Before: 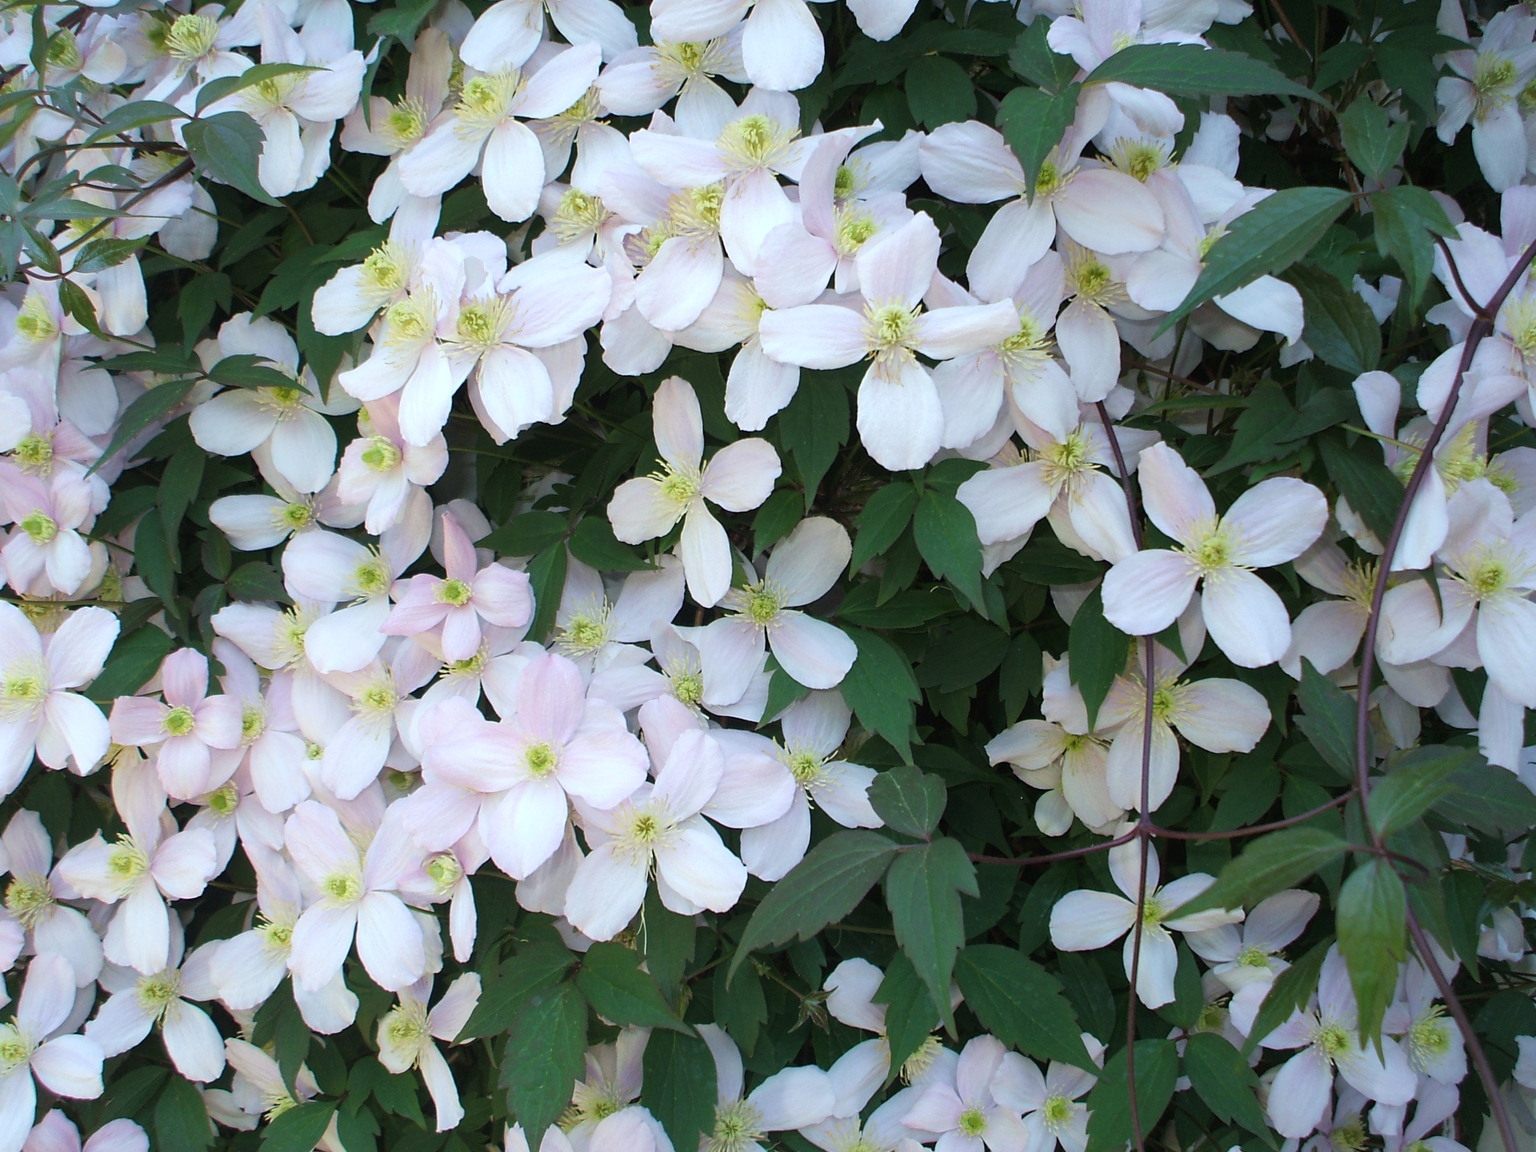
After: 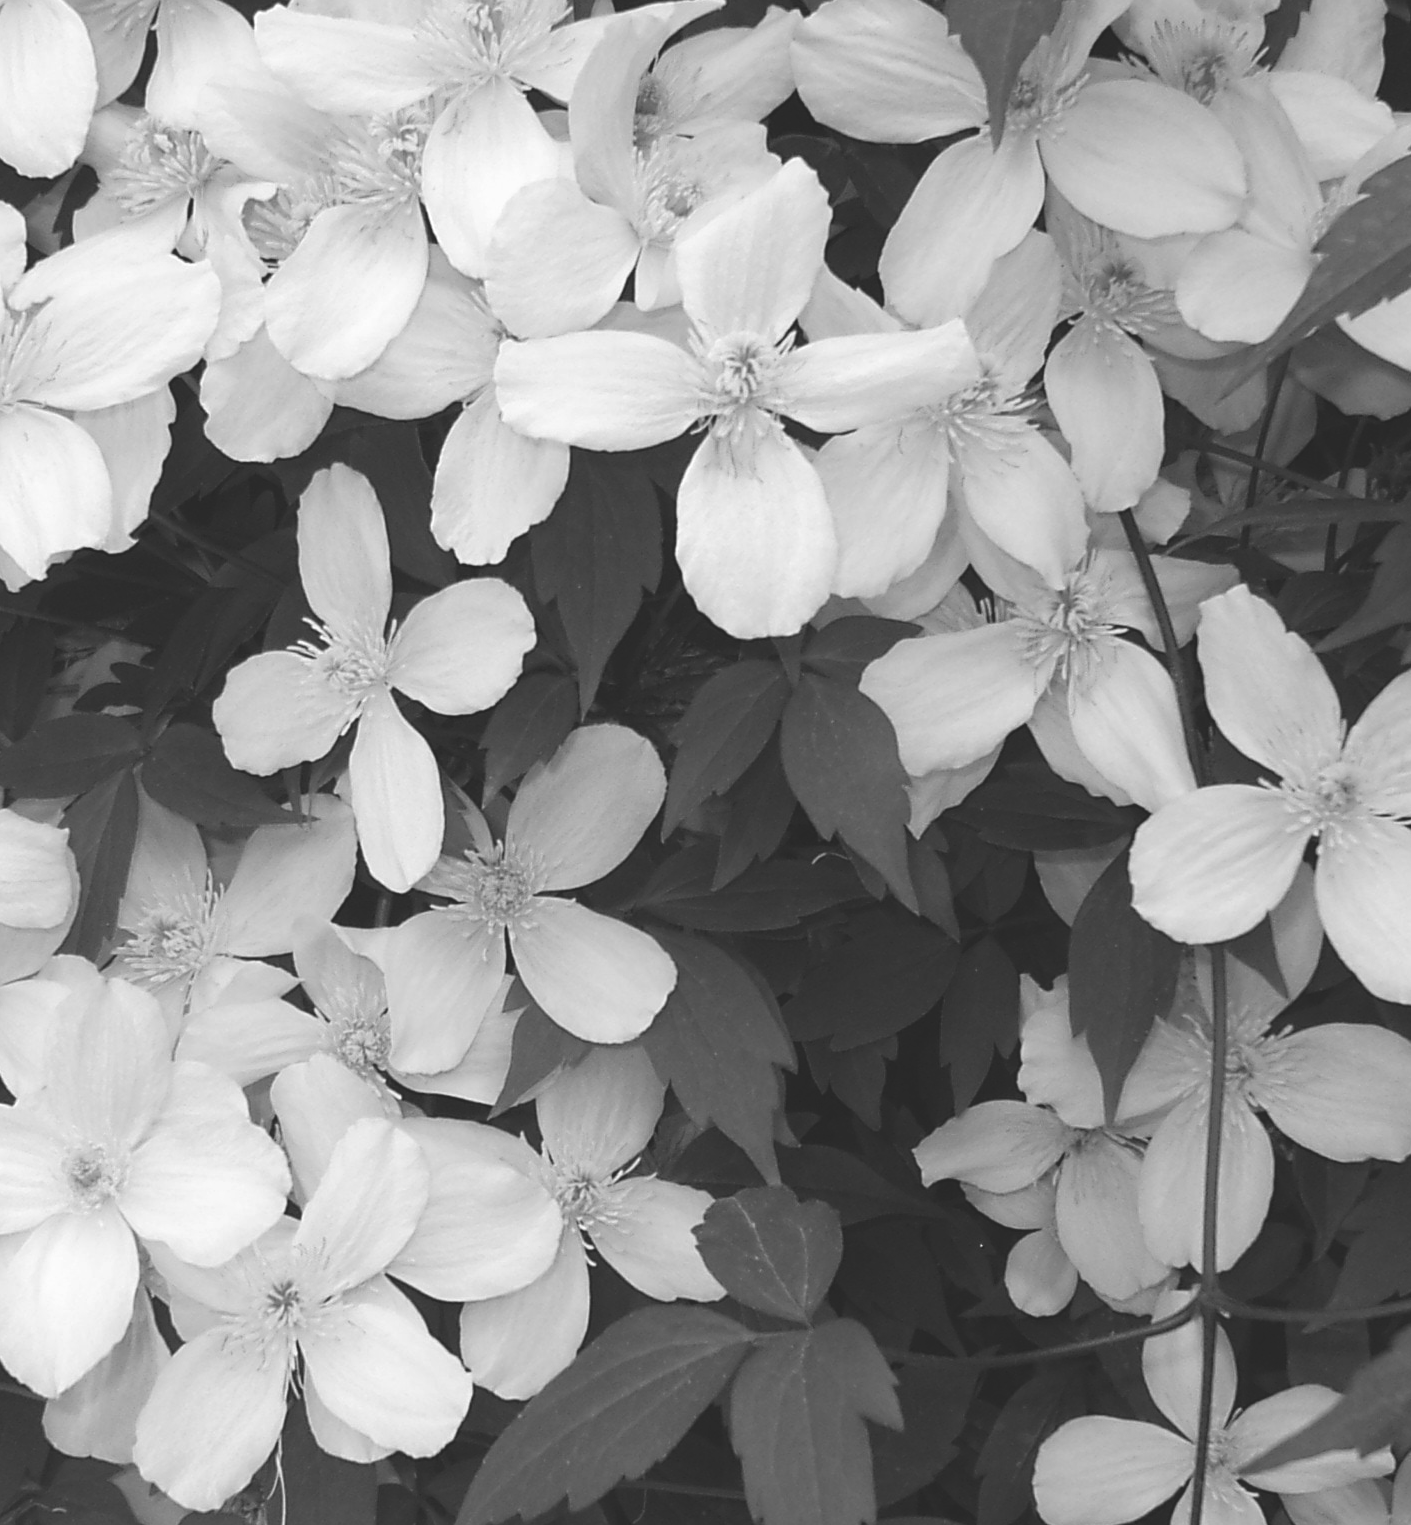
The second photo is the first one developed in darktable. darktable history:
monochrome: on, module defaults
color balance rgb: shadows lift › chroma 3%, shadows lift › hue 280.8°, power › hue 330°, highlights gain › chroma 3%, highlights gain › hue 75.6°, global offset › luminance 2%, perceptual saturation grading › global saturation 20%, perceptual saturation grading › highlights -25%, perceptual saturation grading › shadows 50%, global vibrance 20.33%
crop: left 32.075%, top 10.976%, right 18.355%, bottom 17.596%
